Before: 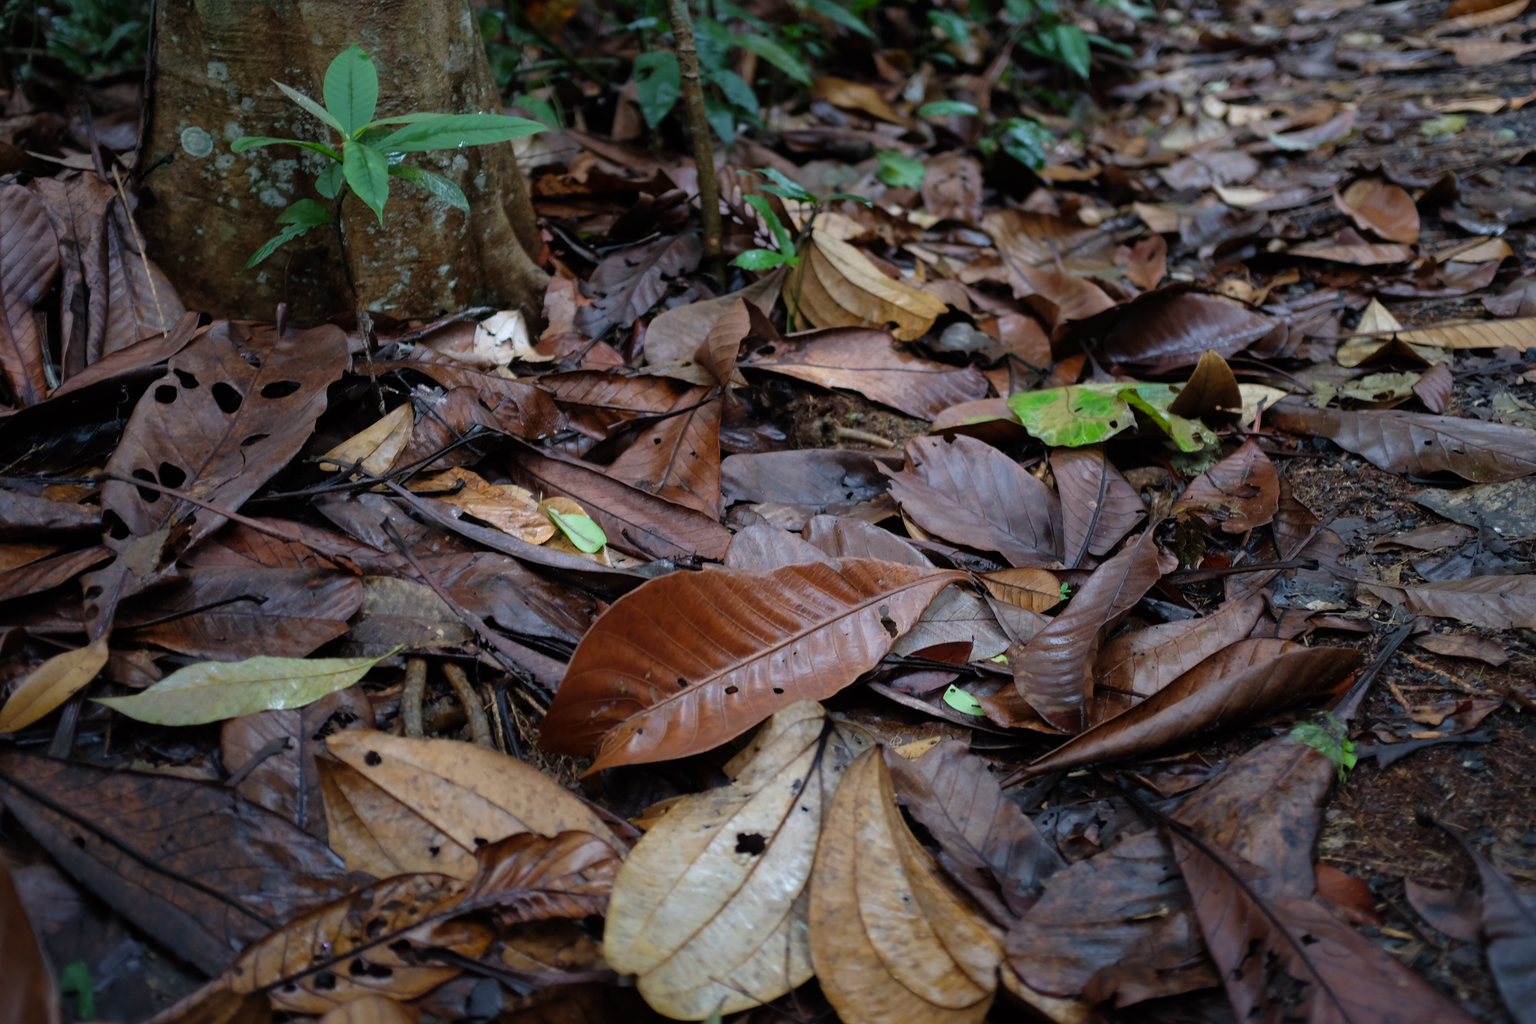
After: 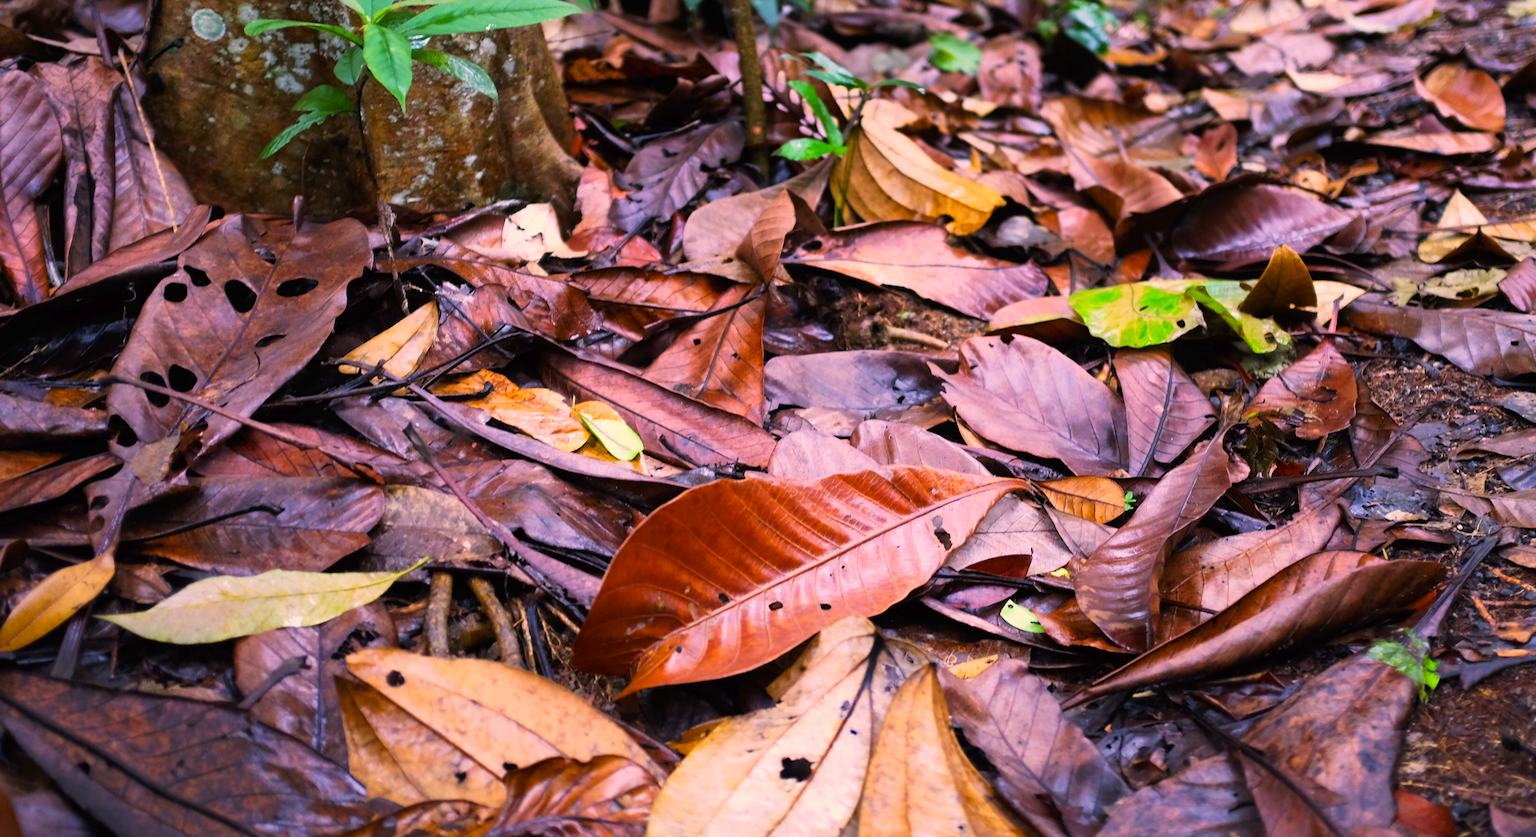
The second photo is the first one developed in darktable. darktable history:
white balance: red 1.004, blue 1.096
color balance rgb: perceptual saturation grading › global saturation 25%, perceptual brilliance grading › mid-tones 10%, perceptual brilliance grading › shadows 15%, global vibrance 20%
crop and rotate: angle 0.03°, top 11.643%, right 5.651%, bottom 11.189%
color correction: highlights a* 17.88, highlights b* 18.79
tone curve: curves: ch0 [(0, 0) (0.003, 0.01) (0.011, 0.017) (0.025, 0.035) (0.044, 0.068) (0.069, 0.109) (0.1, 0.144) (0.136, 0.185) (0.177, 0.231) (0.224, 0.279) (0.277, 0.346) (0.335, 0.42) (0.399, 0.5) (0.468, 0.603) (0.543, 0.712) (0.623, 0.808) (0.709, 0.883) (0.801, 0.957) (0.898, 0.993) (1, 1)], preserve colors none
